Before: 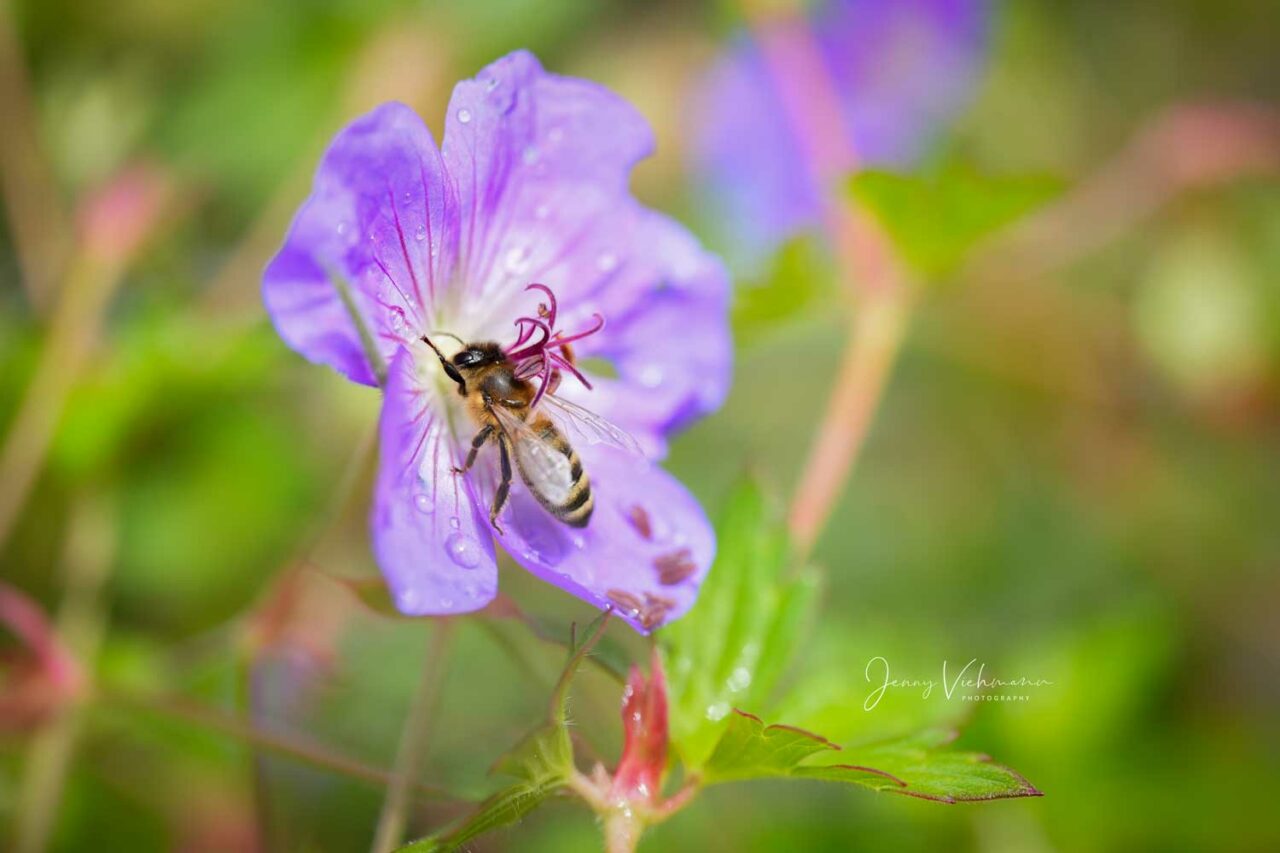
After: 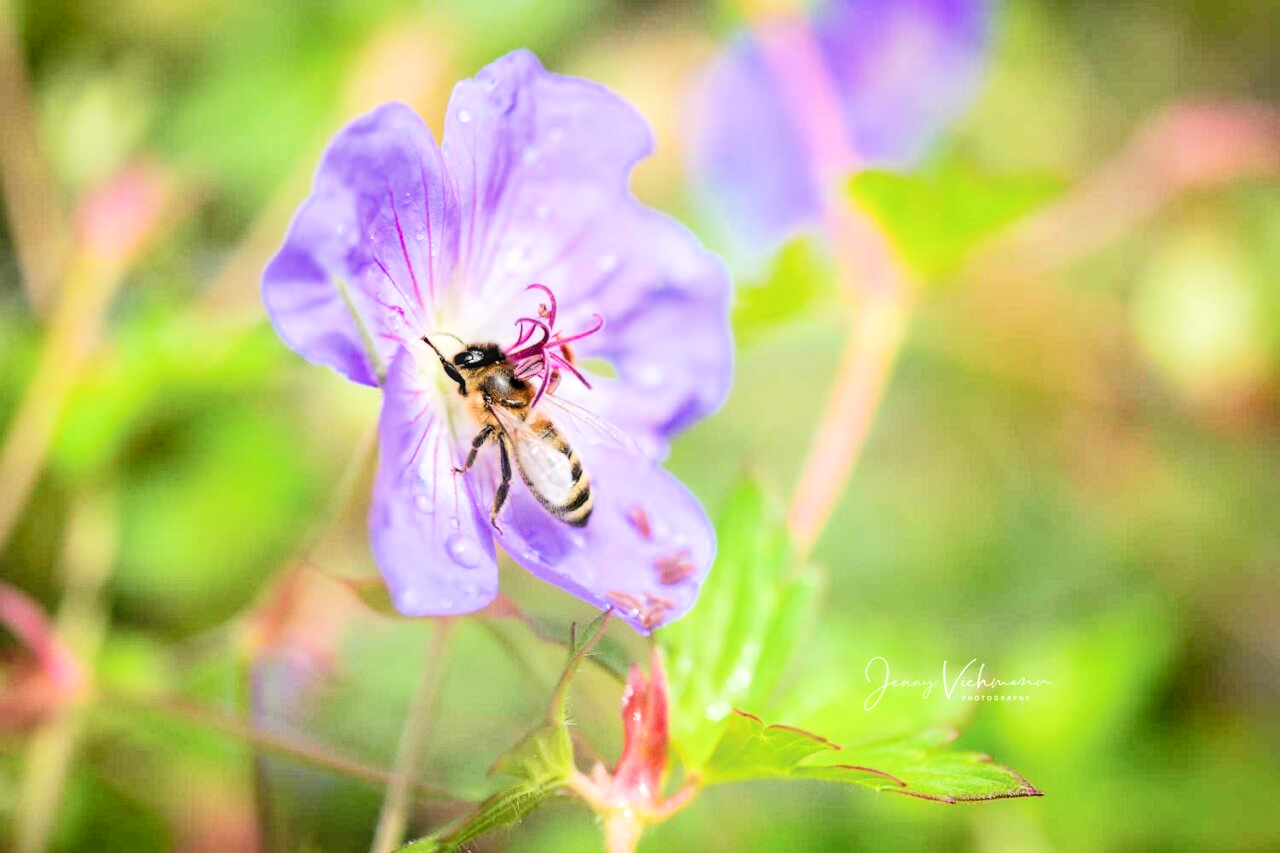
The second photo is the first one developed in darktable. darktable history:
filmic rgb: black relative exposure -5 EV, hardness 2.88, contrast 1.5
exposure: black level correction 0, exposure 1 EV, compensate highlight preservation false
color balance rgb: on, module defaults
local contrast: on, module defaults
